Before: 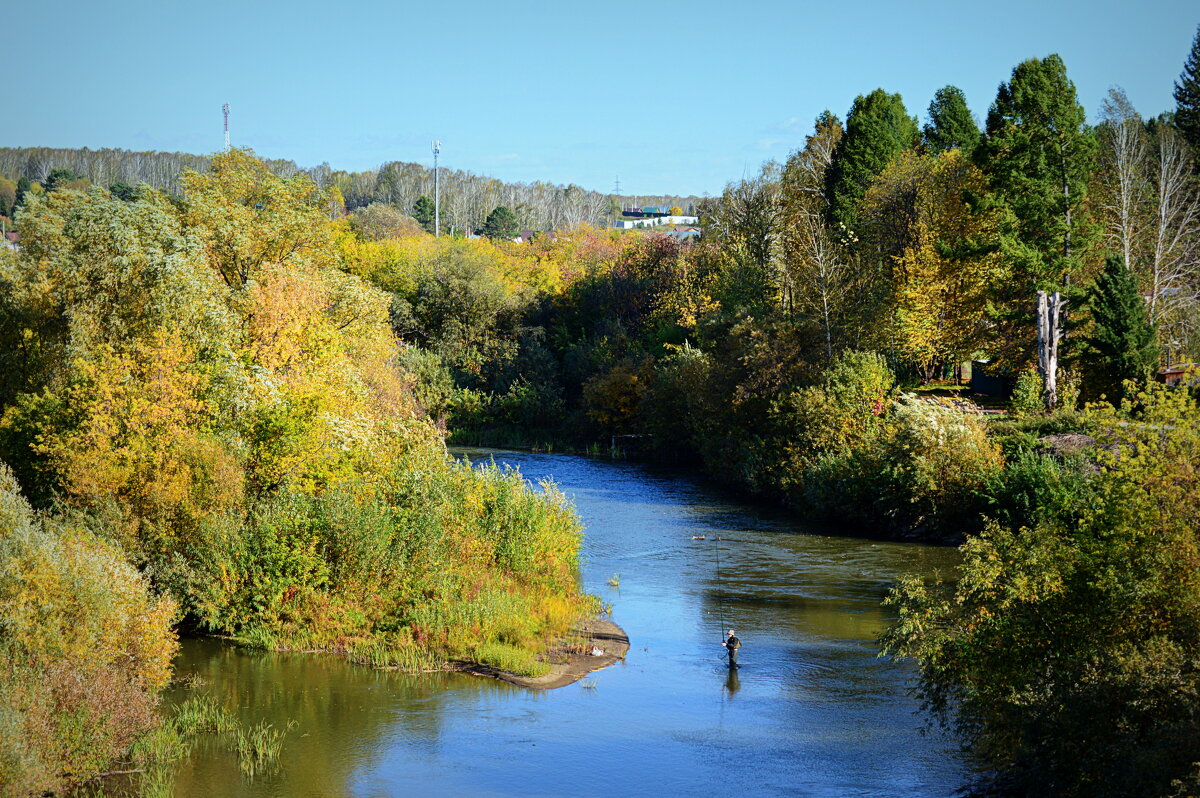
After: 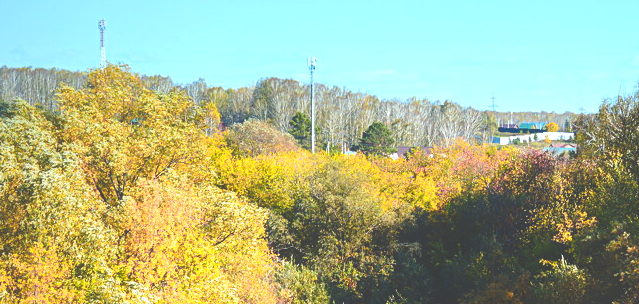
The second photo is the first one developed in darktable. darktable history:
exposure: black level correction -0.04, exposure 0.063 EV, compensate exposure bias true, compensate highlight preservation false
color balance rgb: linear chroma grading › global chroma 14.507%, perceptual saturation grading › global saturation 20%, perceptual saturation grading › highlights -24.912%, perceptual saturation grading › shadows 26.191%, hue shift -9.37°
crop: left 10.356%, top 10.586%, right 36.36%, bottom 51.289%
tone equalizer: -8 EV -0.442 EV, -7 EV -0.38 EV, -6 EV -0.362 EV, -5 EV -0.226 EV, -3 EV 0.201 EV, -2 EV 0.35 EV, -1 EV 0.382 EV, +0 EV 0.405 EV
